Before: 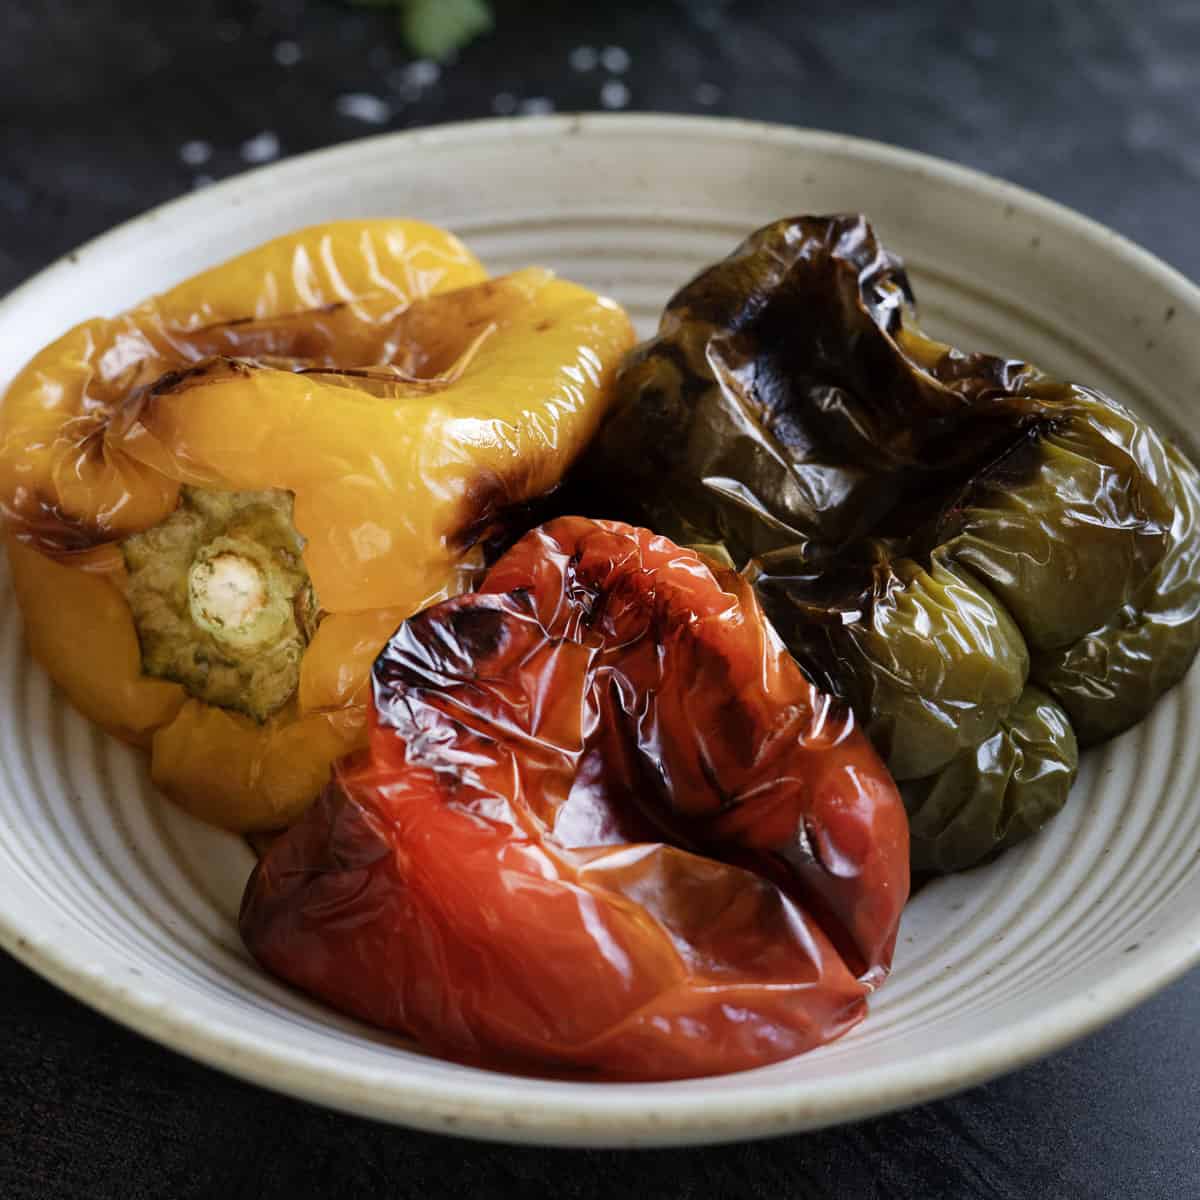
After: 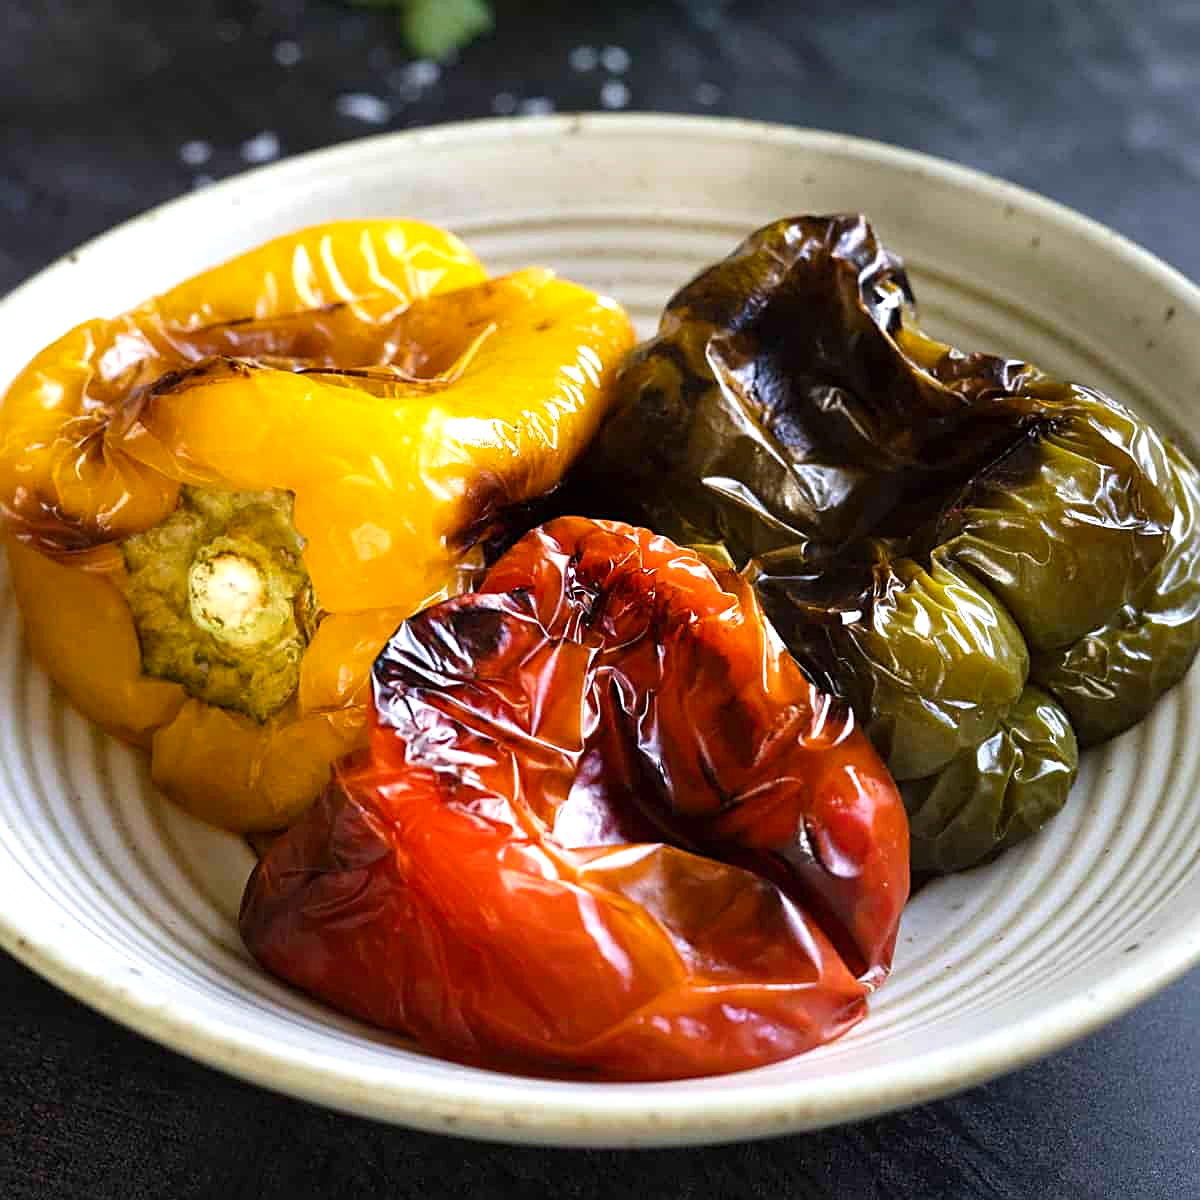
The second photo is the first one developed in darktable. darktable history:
color balance rgb: perceptual saturation grading › global saturation 20%, global vibrance 20%
sharpen: on, module defaults
exposure: black level correction 0, exposure 0.7 EV, compensate exposure bias true, compensate highlight preservation false
